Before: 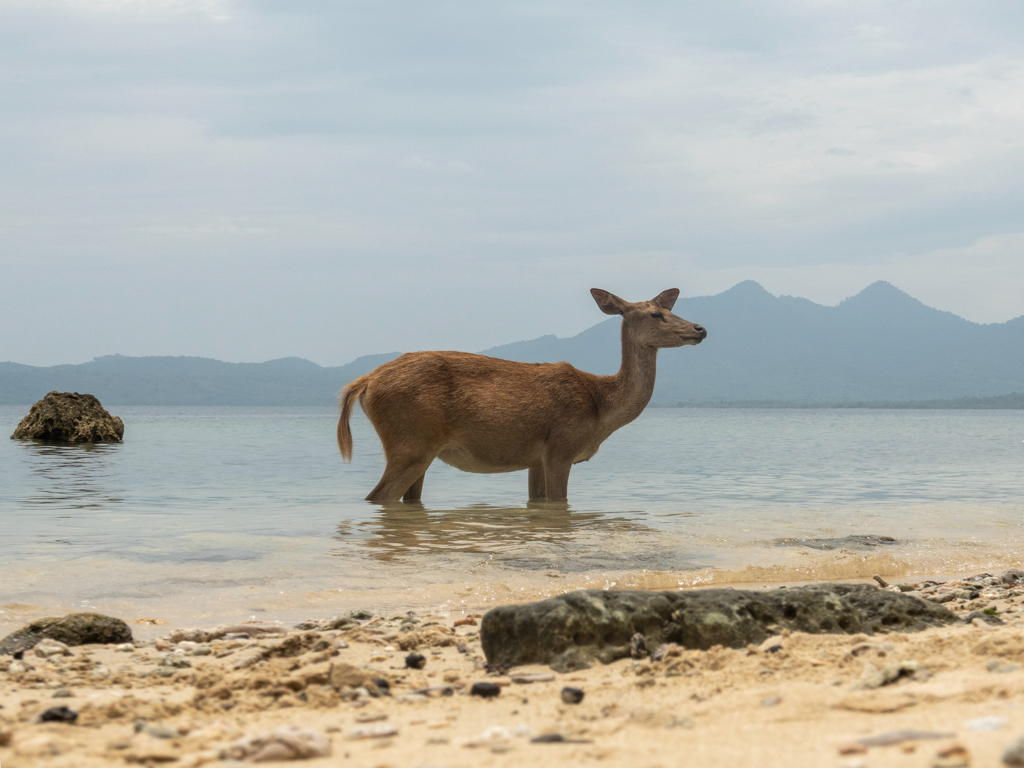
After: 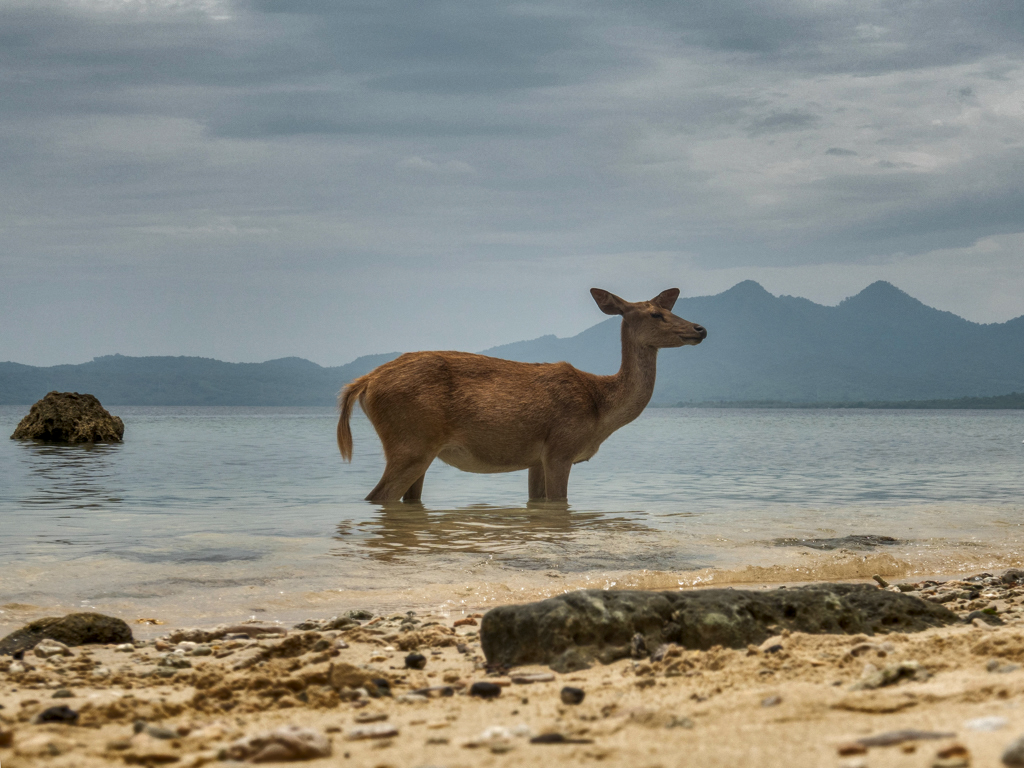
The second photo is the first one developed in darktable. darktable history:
shadows and highlights: shadows 24.5, highlights -78.15, soften with gaussian
local contrast: highlights 100%, shadows 100%, detail 120%, midtone range 0.2
tone equalizer: on, module defaults
